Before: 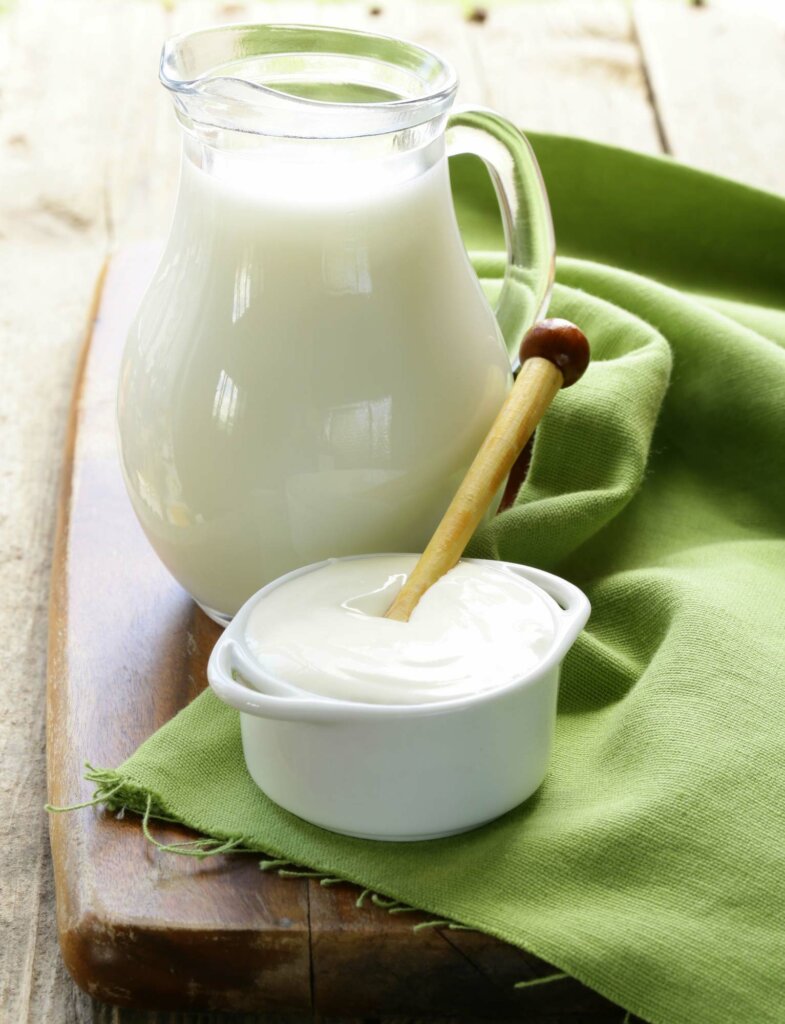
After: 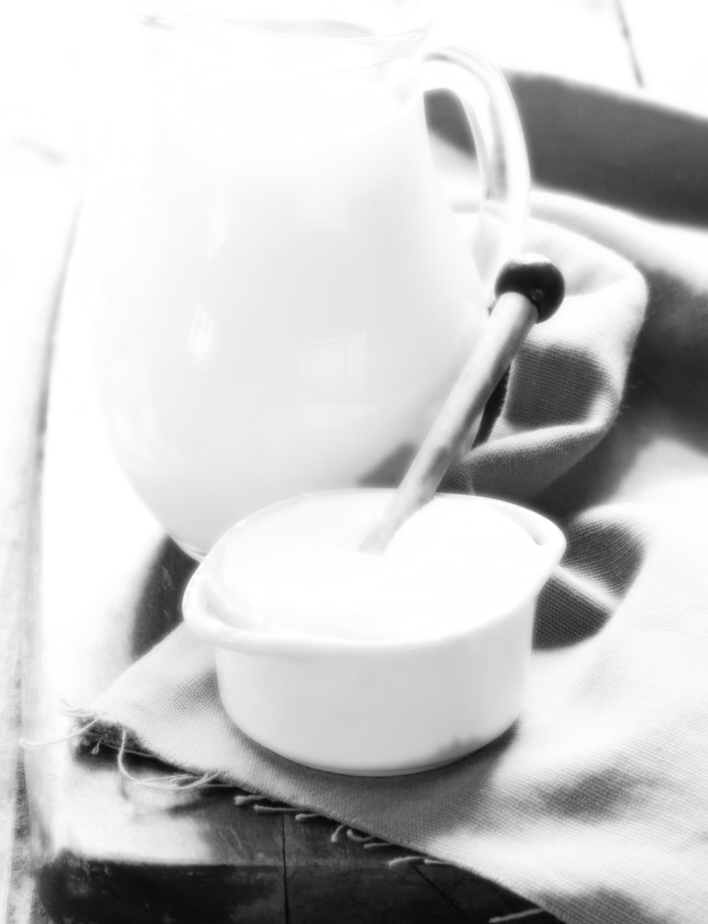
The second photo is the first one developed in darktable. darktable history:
color calibration: illuminant as shot in camera, x 0.358, y 0.373, temperature 4628.91 K
crop: left 3.305%, top 6.436%, right 6.389%, bottom 3.258%
bloom: size 0%, threshold 54.82%, strength 8.31%
color zones: curves: ch0 [(0.002, 0.589) (0.107, 0.484) (0.146, 0.249) (0.217, 0.352) (0.309, 0.525) (0.39, 0.404) (0.455, 0.169) (0.597, 0.055) (0.724, 0.212) (0.775, 0.691) (0.869, 0.571) (1, 0.587)]; ch1 [(0, 0) (0.143, 0) (0.286, 0) (0.429, 0) (0.571, 0) (0.714, 0) (0.857, 0)]
